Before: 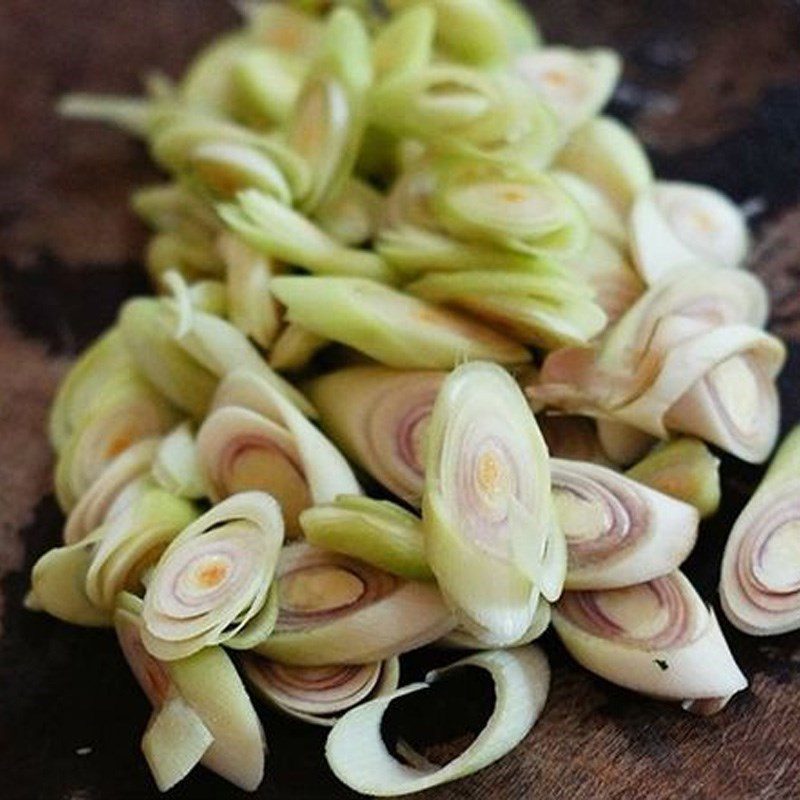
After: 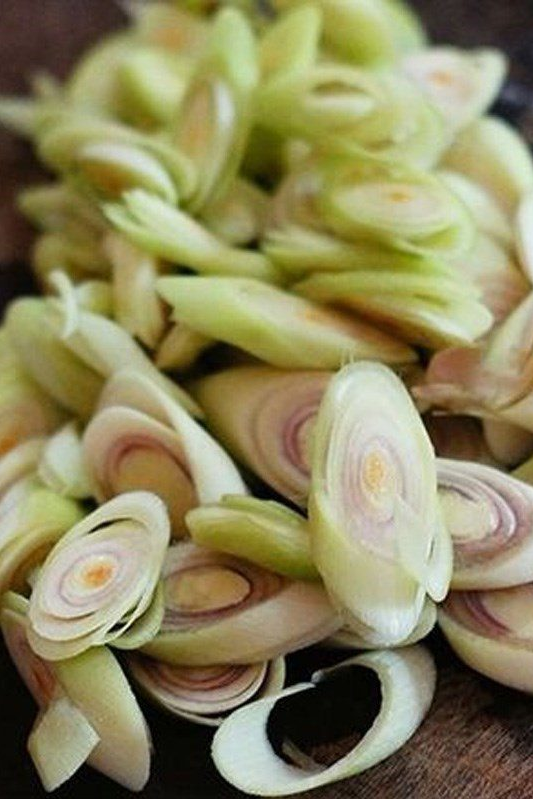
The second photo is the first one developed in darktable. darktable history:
crop and rotate: left 14.353%, right 18.97%
